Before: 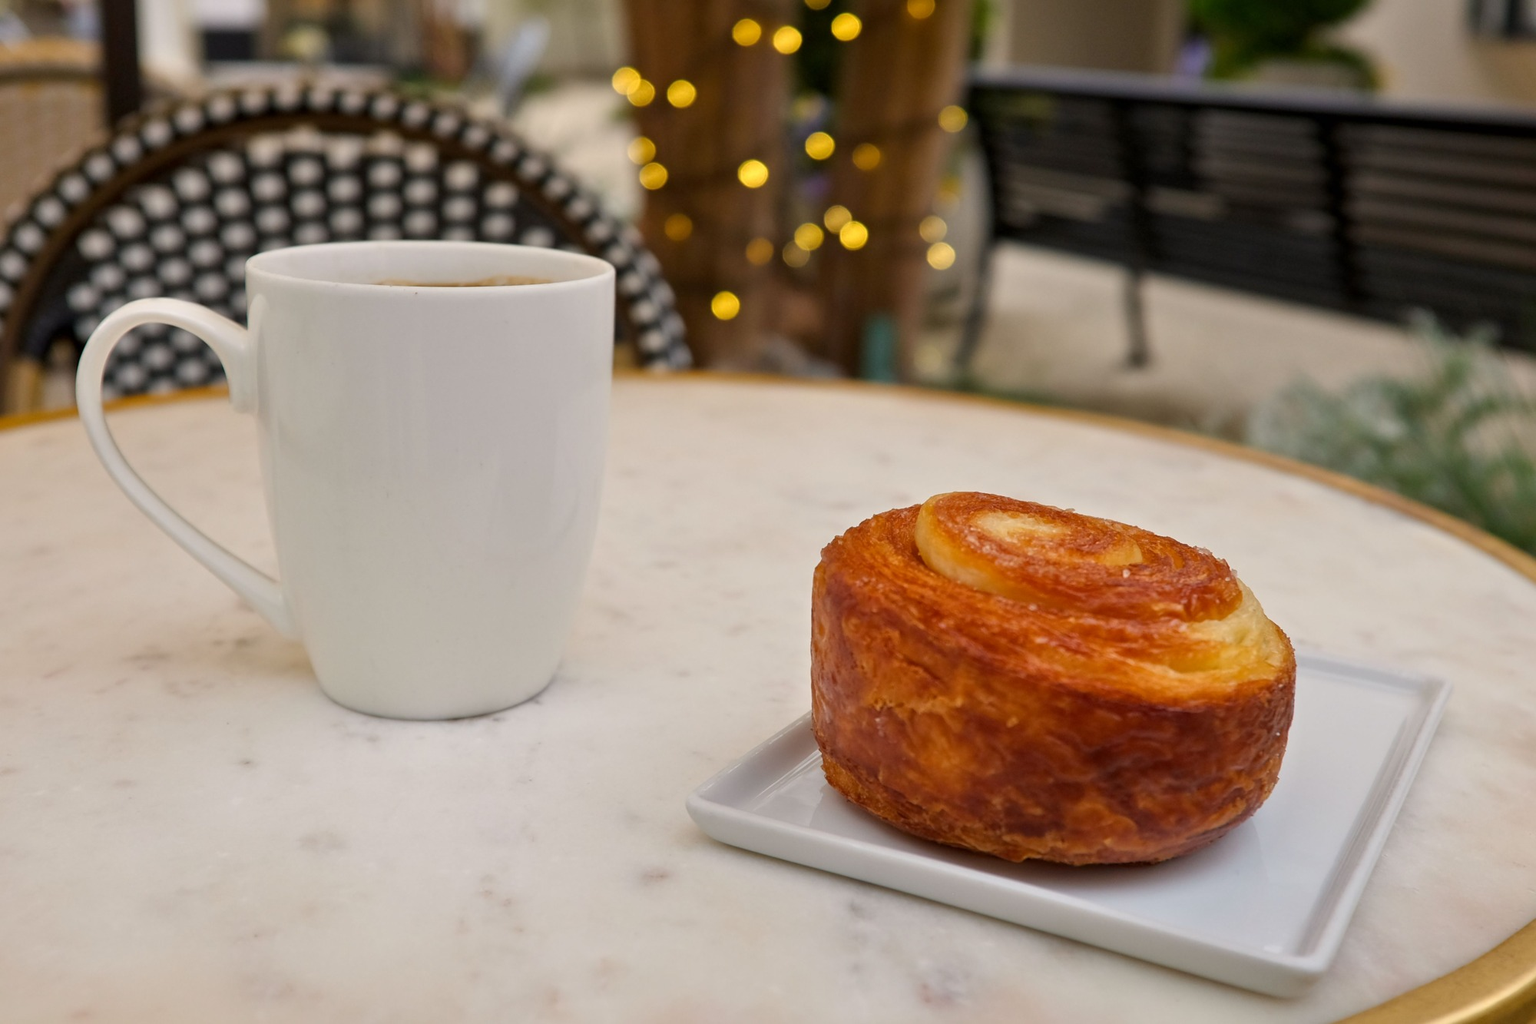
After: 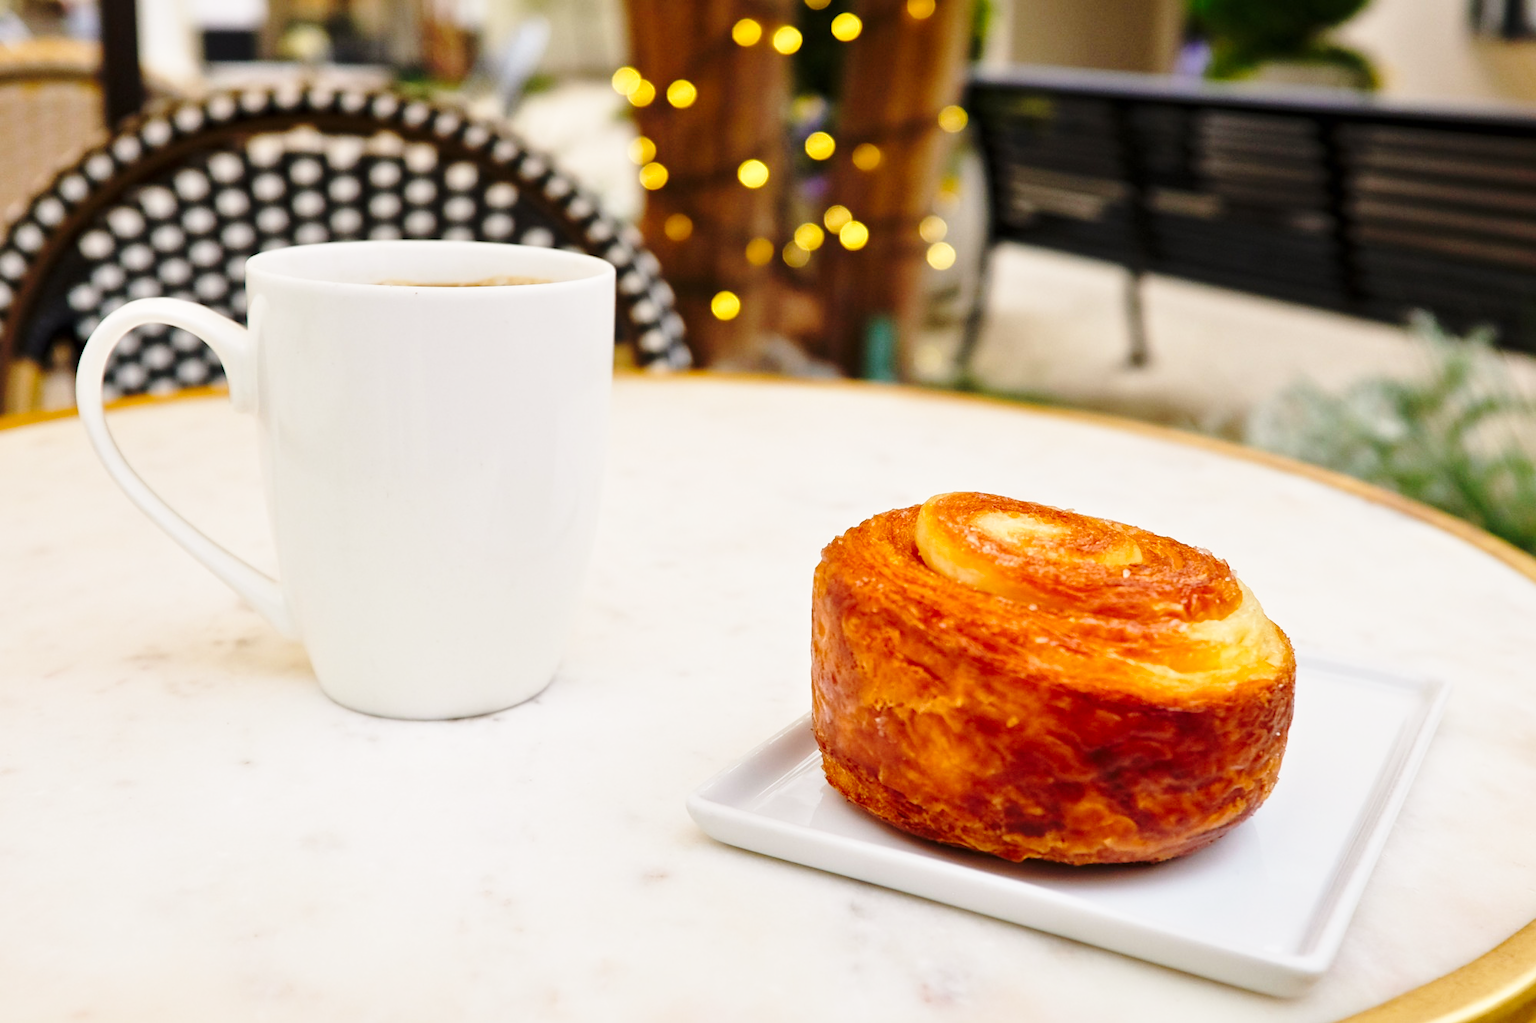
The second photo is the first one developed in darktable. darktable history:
base curve: curves: ch0 [(0, 0) (0.028, 0.03) (0.105, 0.232) (0.387, 0.748) (0.754, 0.968) (1, 1)], preserve colors none
